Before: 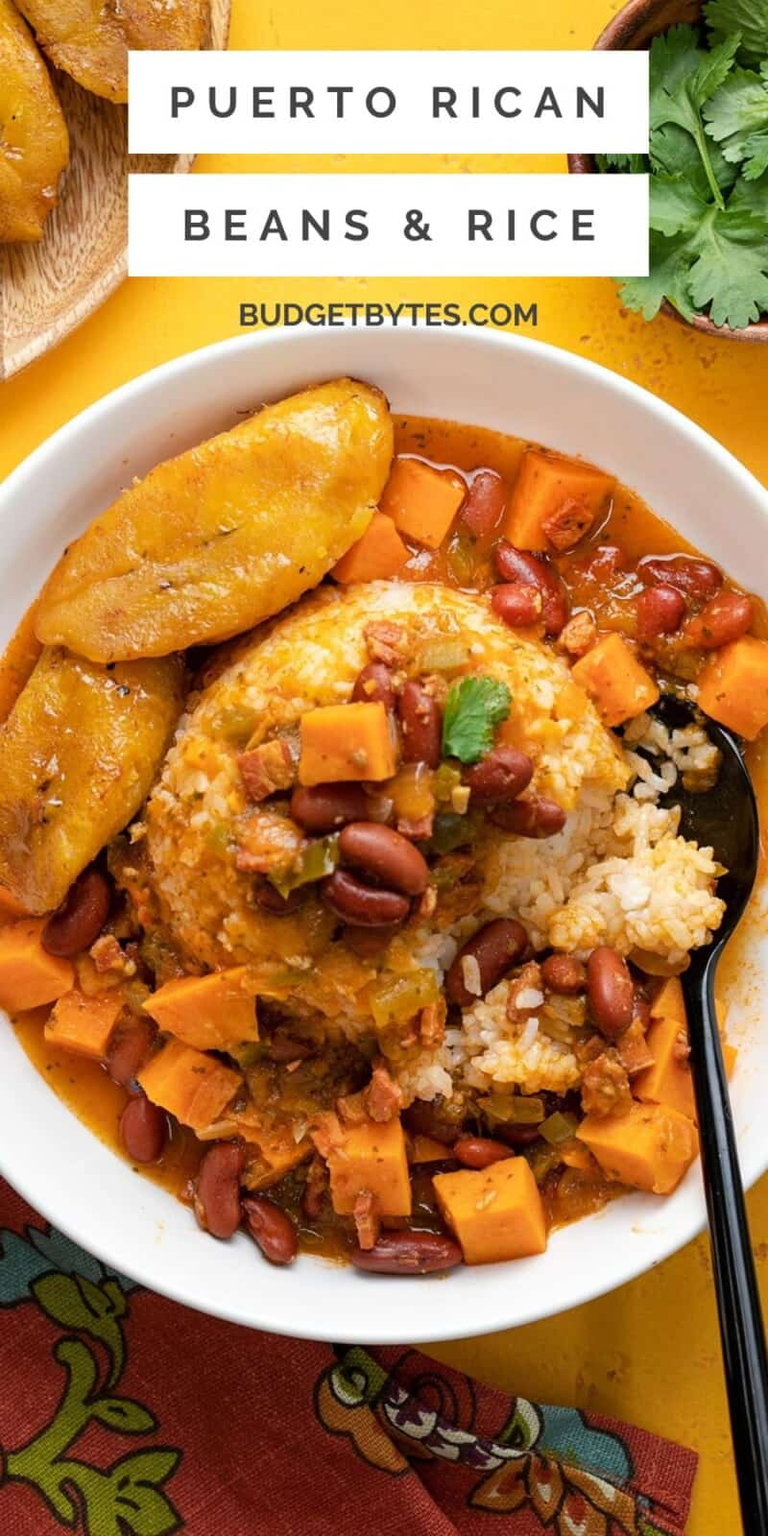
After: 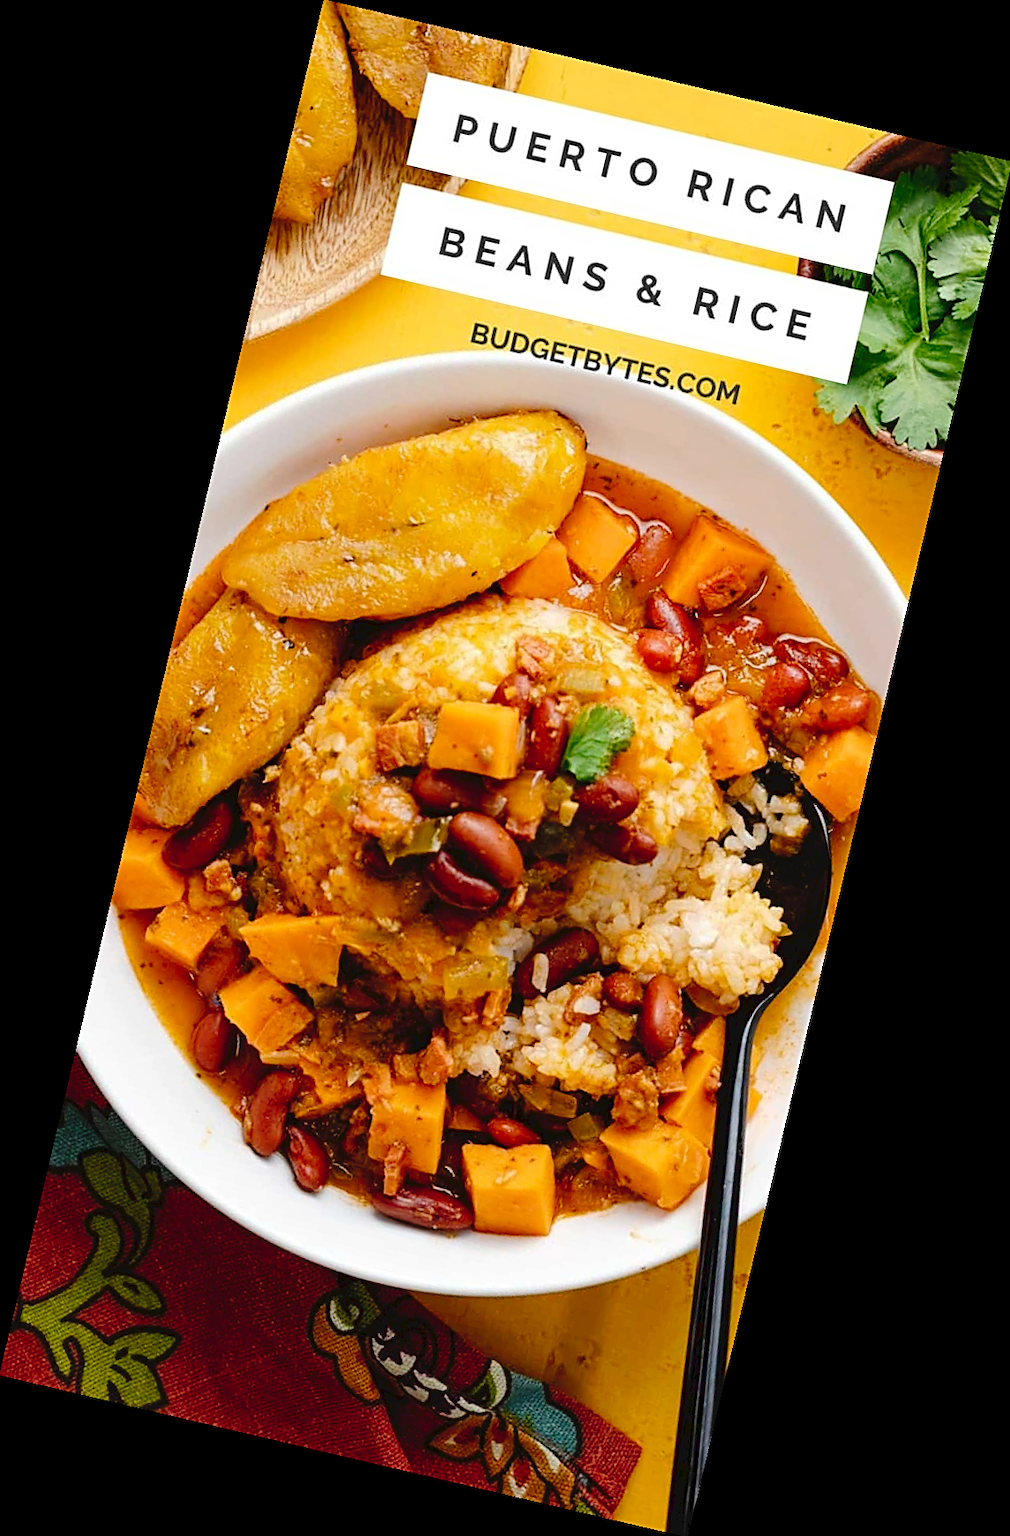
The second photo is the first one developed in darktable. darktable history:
sharpen: on, module defaults
contrast brightness saturation: contrast 0.08, saturation 0.02
rotate and perspective: rotation 13.27°, automatic cropping off
tone curve: curves: ch0 [(0, 0) (0.003, 0.048) (0.011, 0.048) (0.025, 0.048) (0.044, 0.049) (0.069, 0.048) (0.1, 0.052) (0.136, 0.071) (0.177, 0.109) (0.224, 0.157) (0.277, 0.233) (0.335, 0.32) (0.399, 0.404) (0.468, 0.496) (0.543, 0.582) (0.623, 0.653) (0.709, 0.738) (0.801, 0.811) (0.898, 0.895) (1, 1)], preserve colors none
